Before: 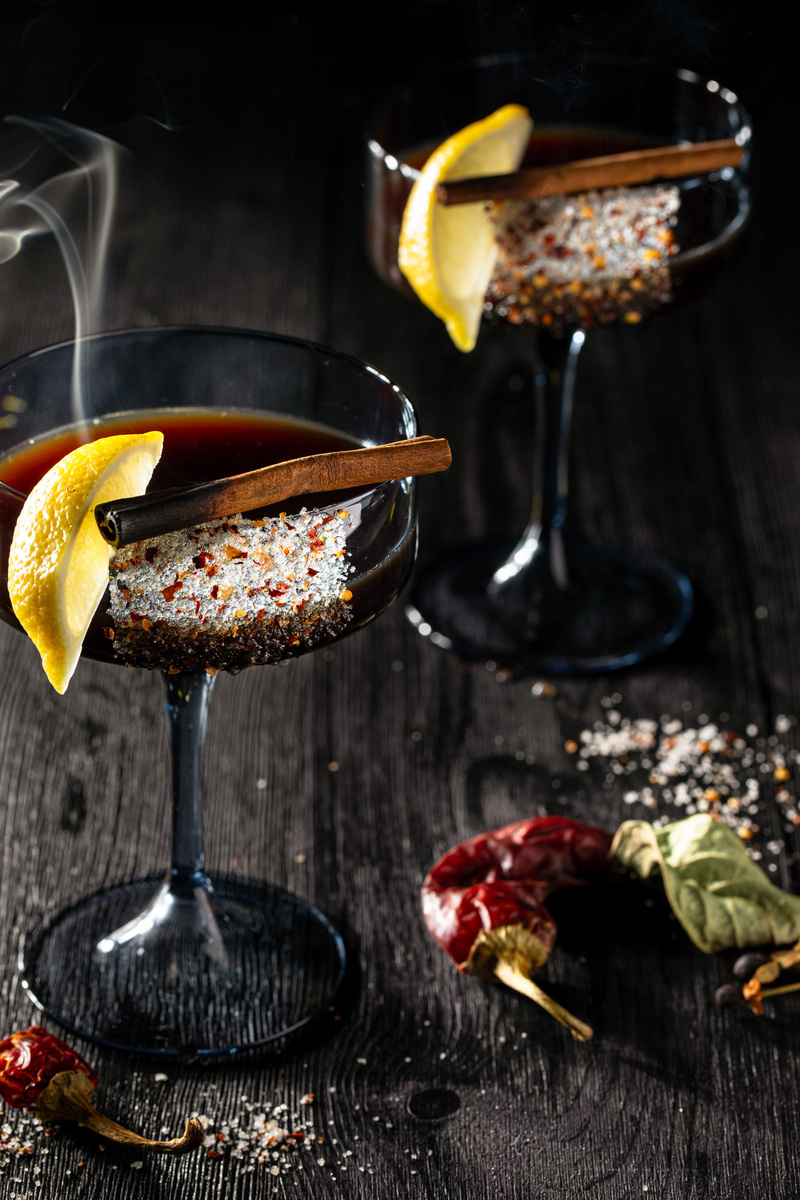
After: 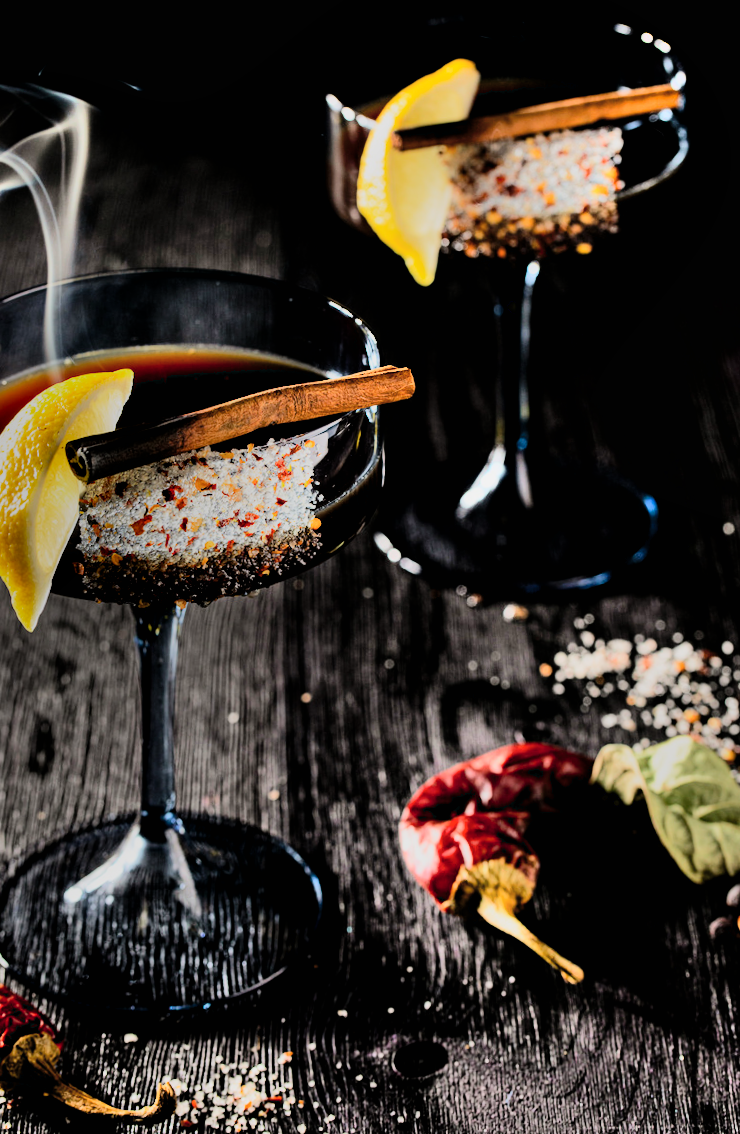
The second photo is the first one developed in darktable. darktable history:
rotate and perspective: rotation -1.68°, lens shift (vertical) -0.146, crop left 0.049, crop right 0.912, crop top 0.032, crop bottom 0.96
shadows and highlights: shadows 80.73, white point adjustment -9.07, highlights -61.46, soften with gaussian
exposure: black level correction 0.005, exposure 0.001 EV, compensate highlight preservation false
filmic rgb: black relative exposure -7.65 EV, white relative exposure 4.56 EV, hardness 3.61
